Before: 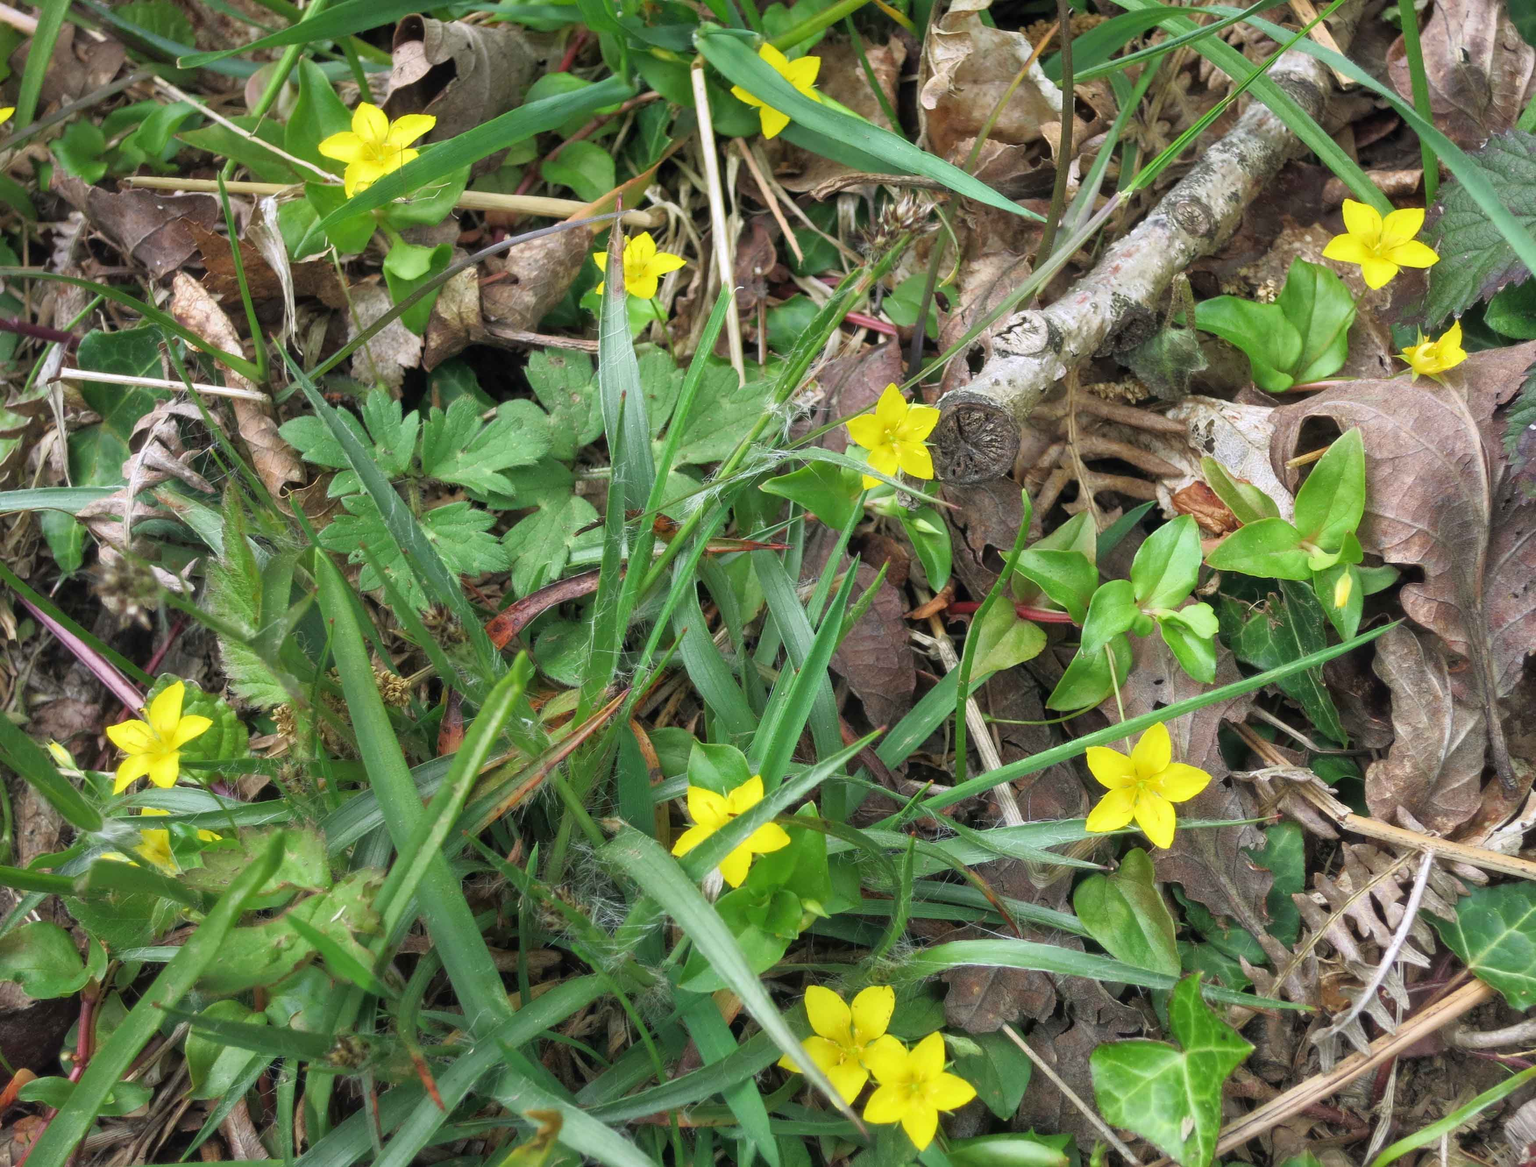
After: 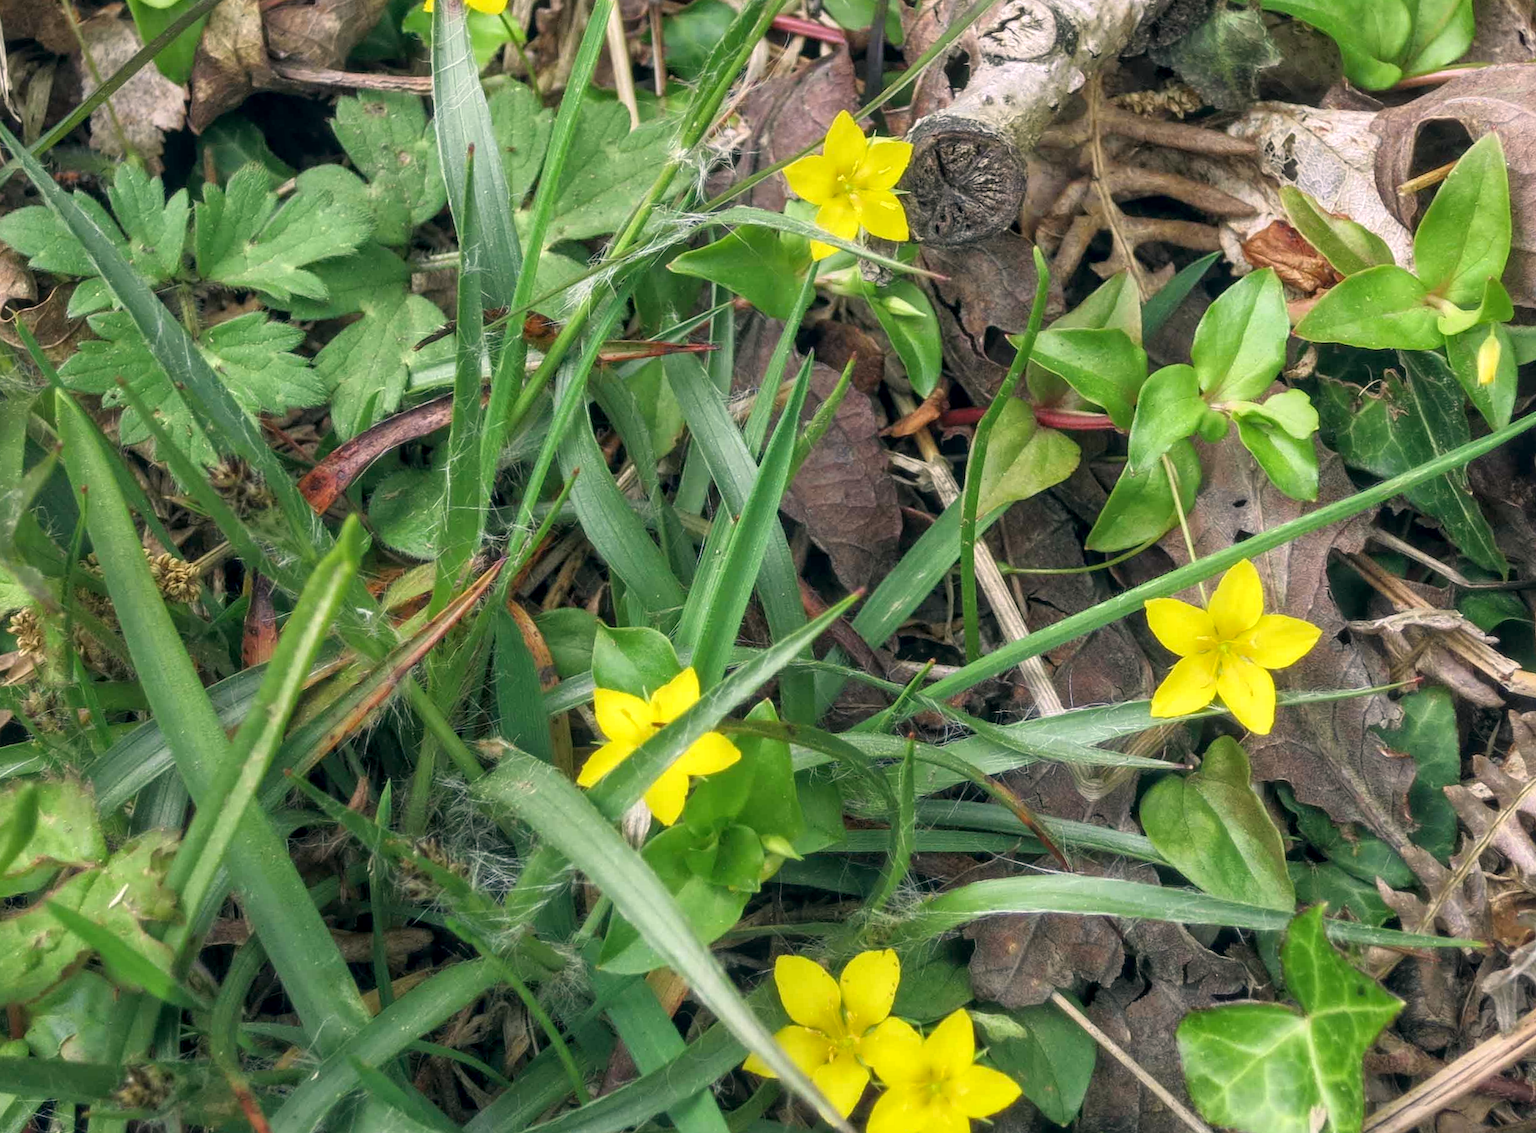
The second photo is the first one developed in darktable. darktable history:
color correction: highlights a* 5.38, highlights b* 5.3, shadows a* -4.26, shadows b* -5.11
local contrast: on, module defaults
crop: left 16.871%, top 22.857%, right 9.116%
rotate and perspective: rotation -3.52°, crop left 0.036, crop right 0.964, crop top 0.081, crop bottom 0.919
